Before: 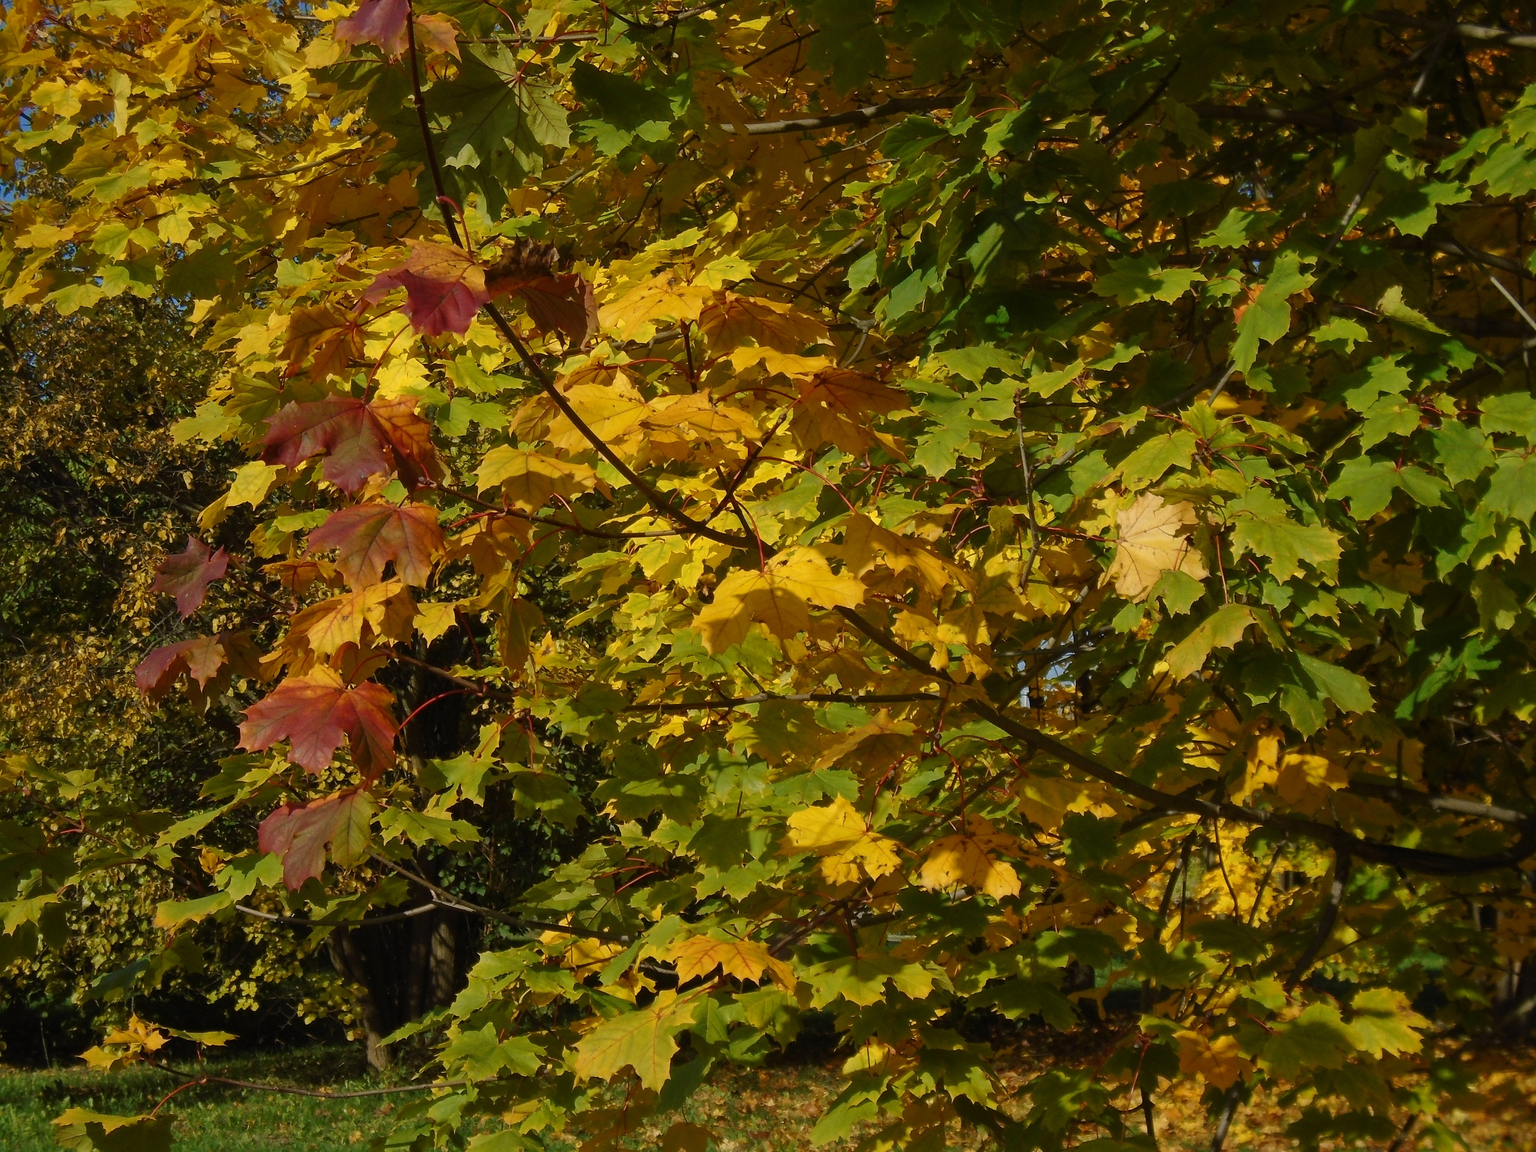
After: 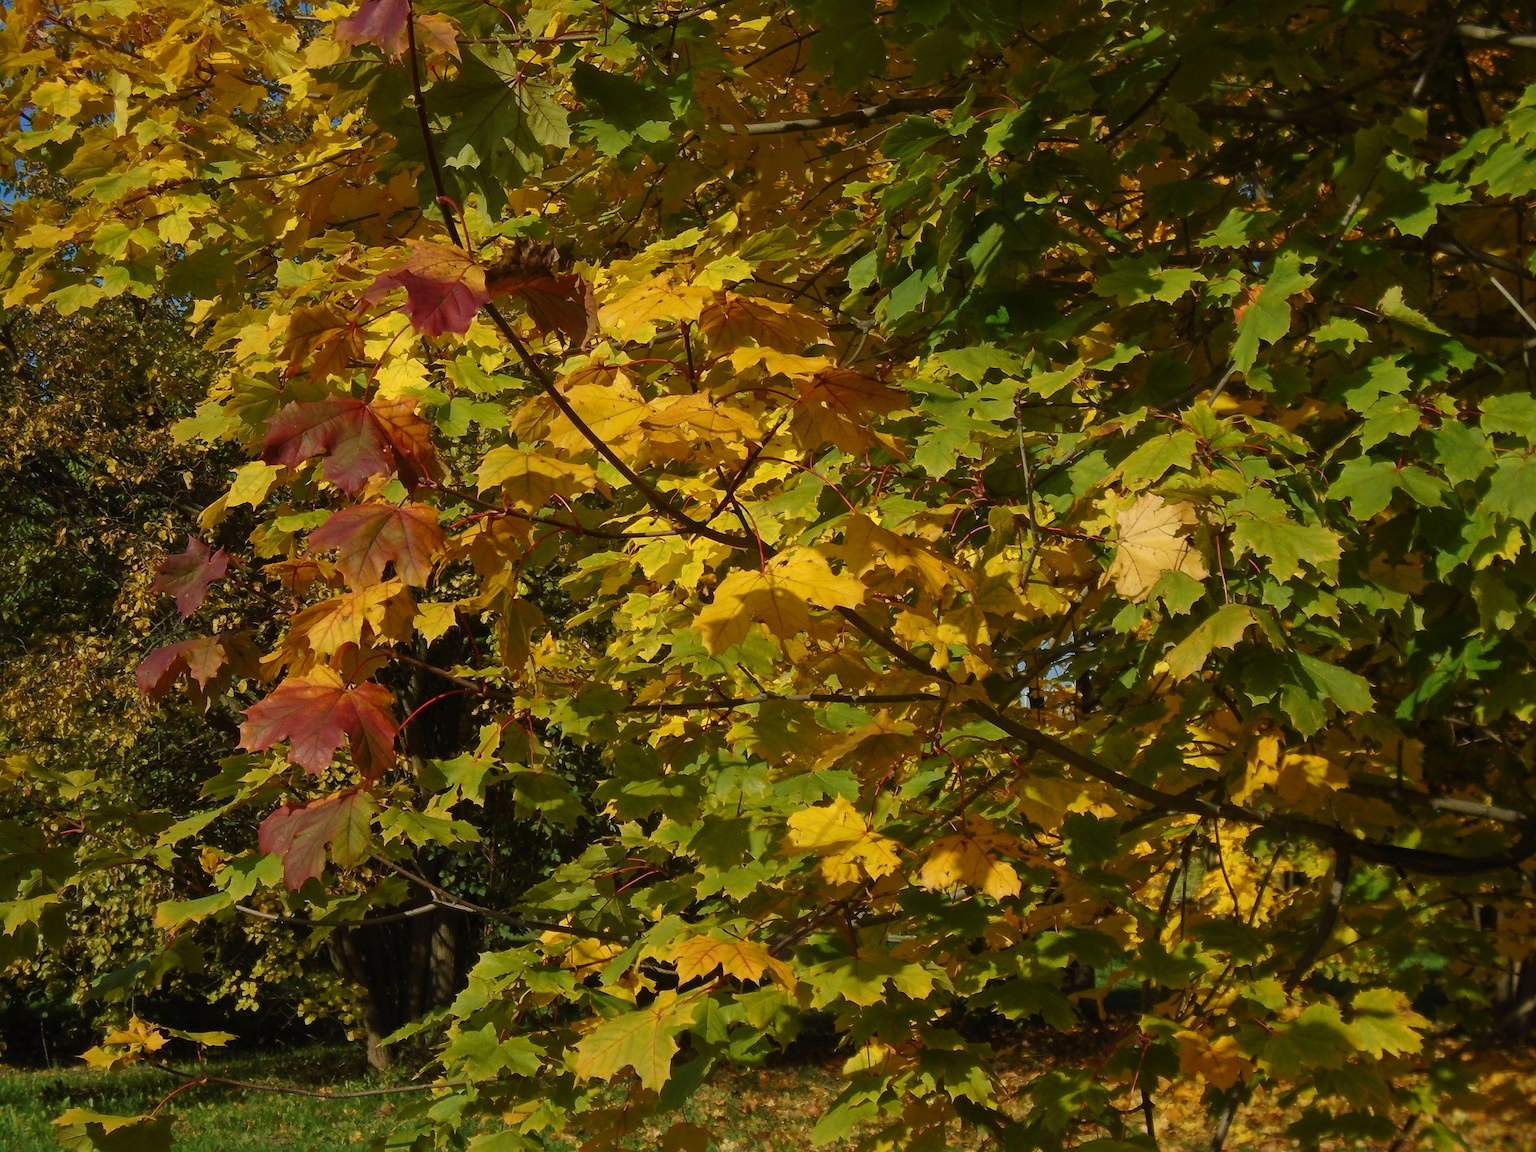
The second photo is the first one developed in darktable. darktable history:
velvia: strength 15.21%
